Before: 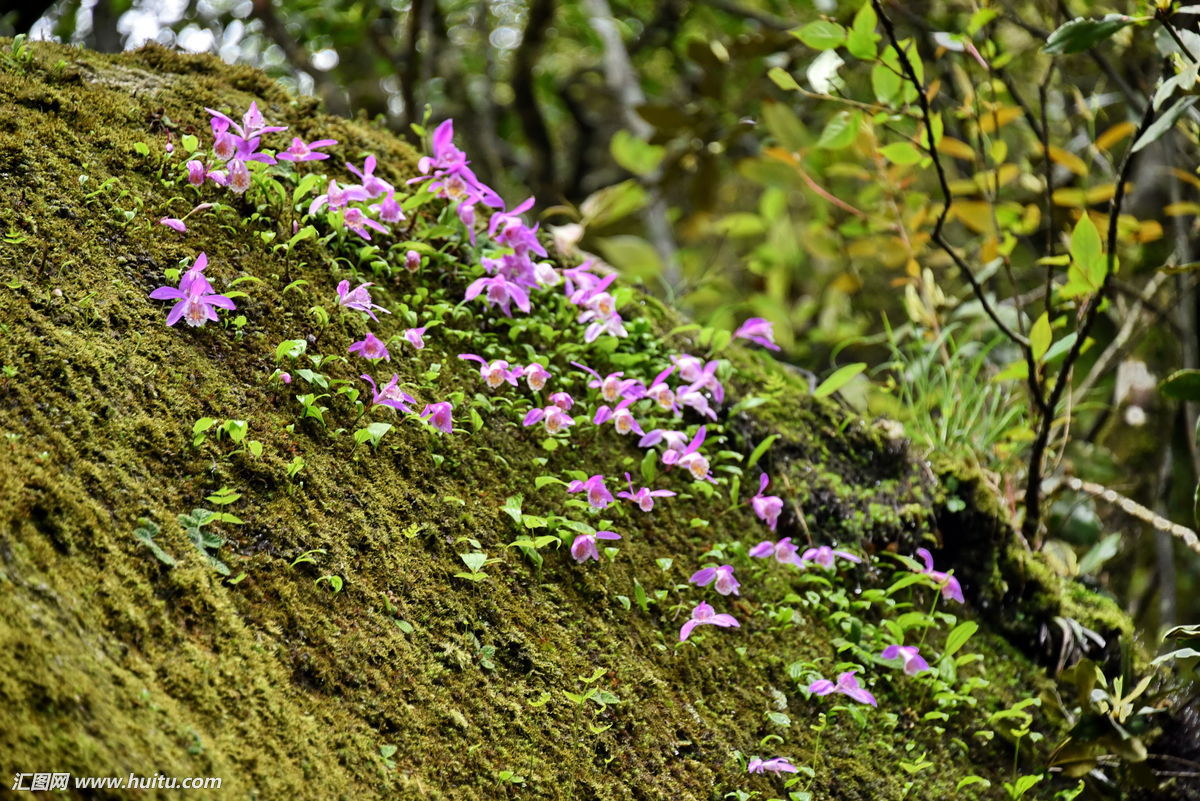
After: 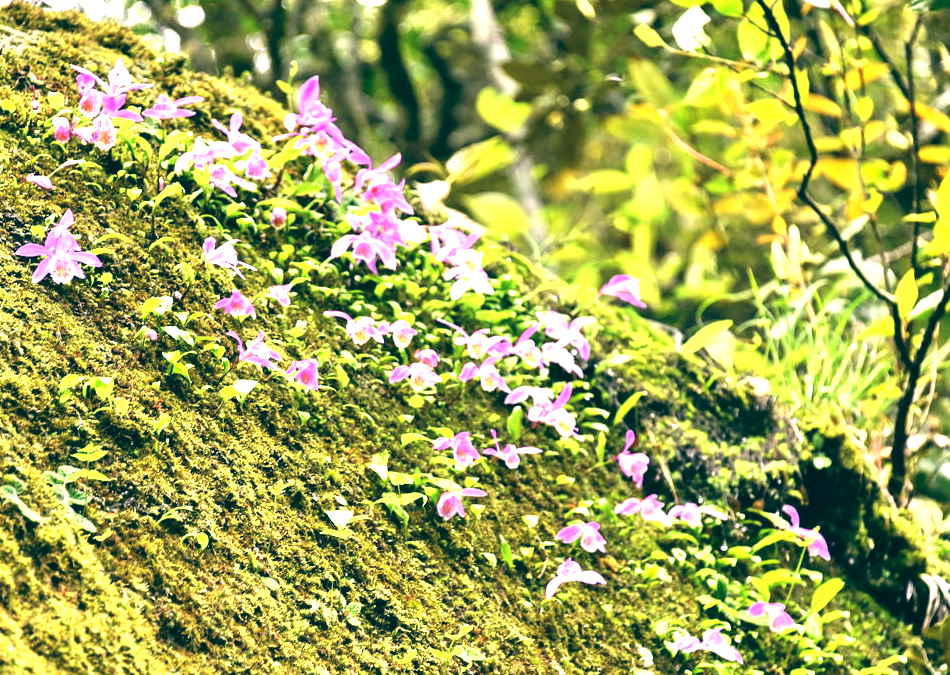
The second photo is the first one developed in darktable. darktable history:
exposure: black level correction 0, exposure 1.625 EV, compensate exposure bias true, compensate highlight preservation false
crop: left 11.225%, top 5.381%, right 9.565%, bottom 10.314%
color balance: lift [1.005, 0.99, 1.007, 1.01], gamma [1, 0.979, 1.011, 1.021], gain [0.923, 1.098, 1.025, 0.902], input saturation 90.45%, contrast 7.73%, output saturation 105.91%
